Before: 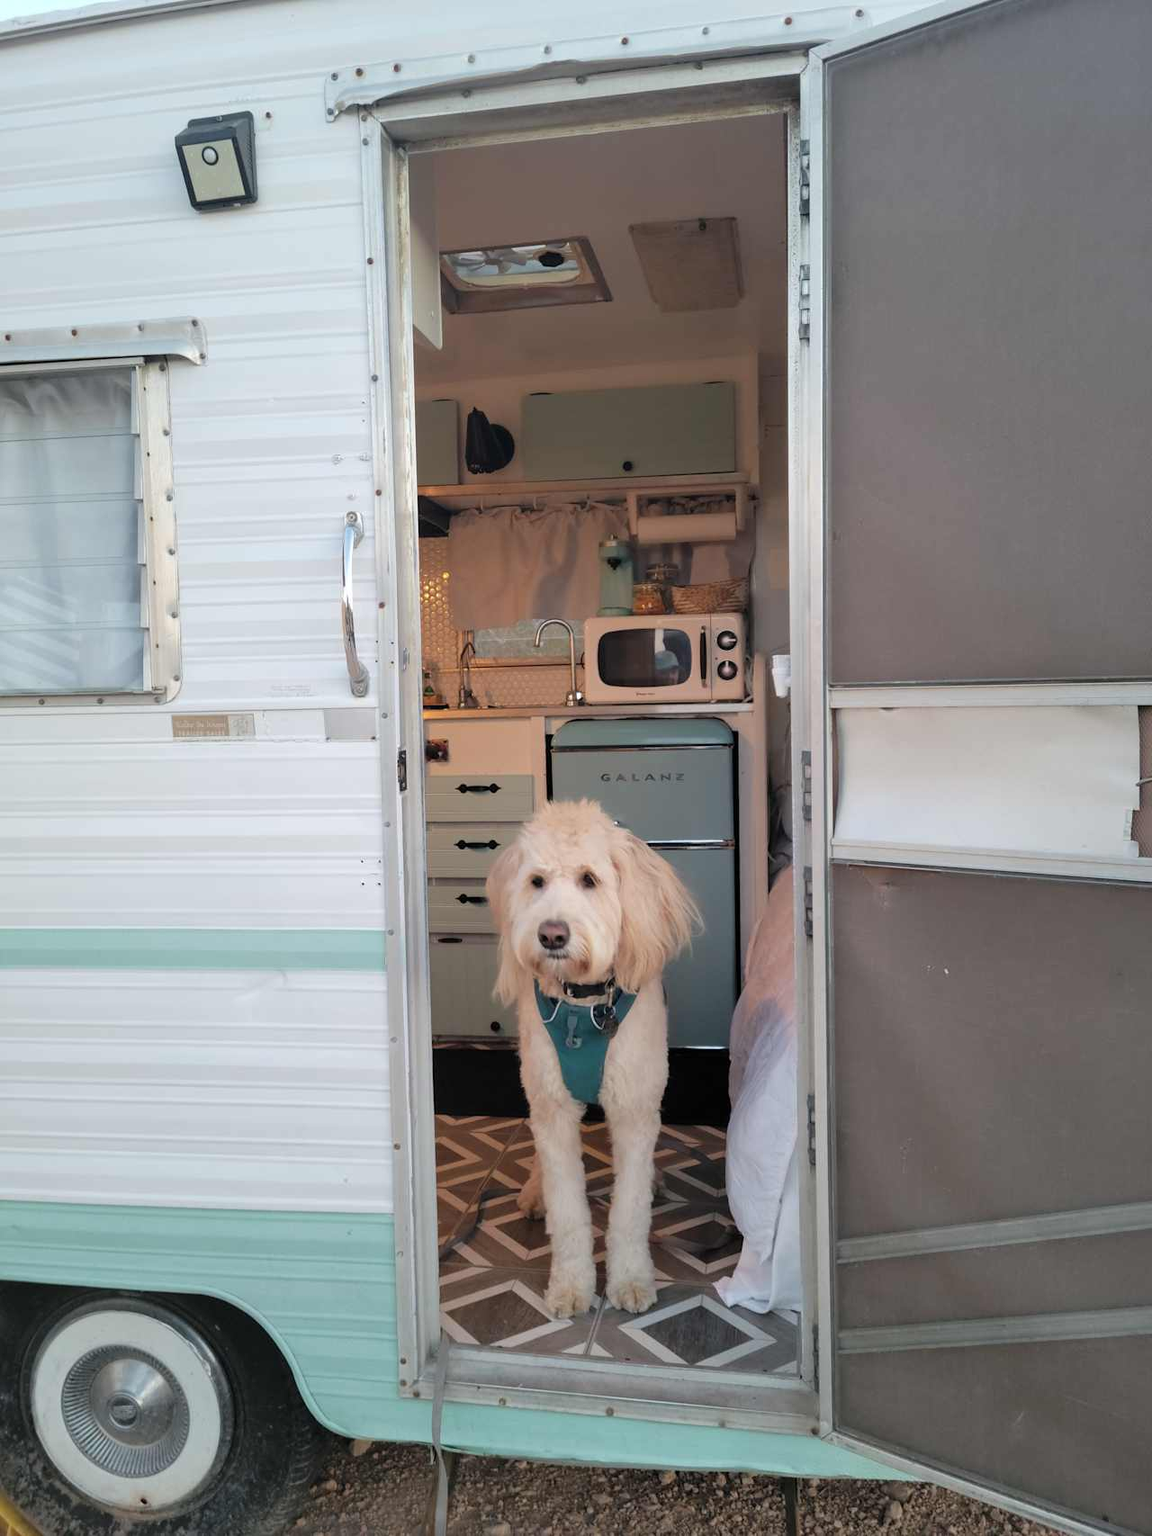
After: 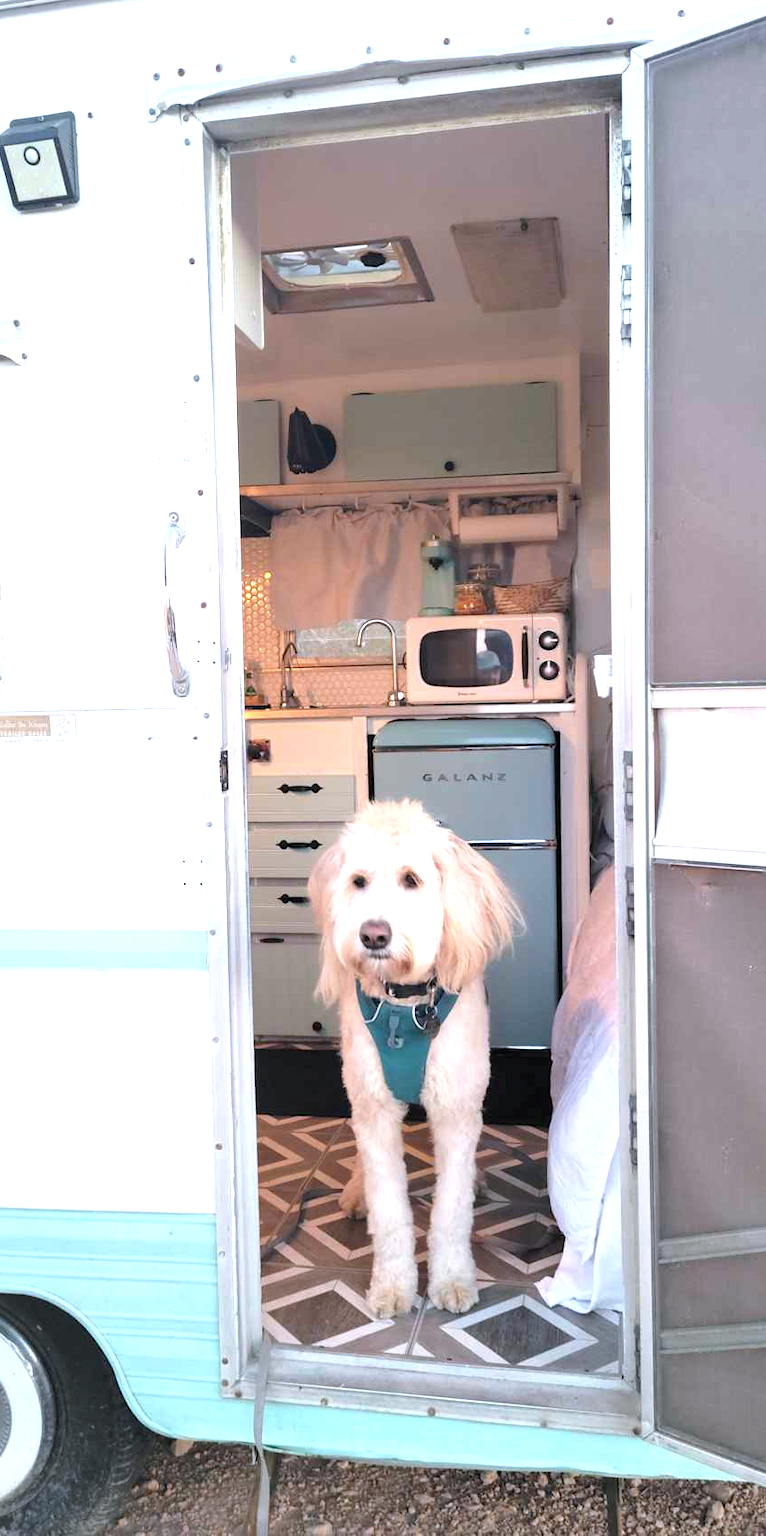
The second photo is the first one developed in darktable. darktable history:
exposure: black level correction 0, exposure 1.2 EV, compensate exposure bias true, compensate highlight preservation false
crop and rotate: left 15.478%, right 17.957%
shadows and highlights: shadows 25.6, highlights -23.85
color calibration: illuminant as shot in camera, x 0.358, y 0.373, temperature 4628.91 K
